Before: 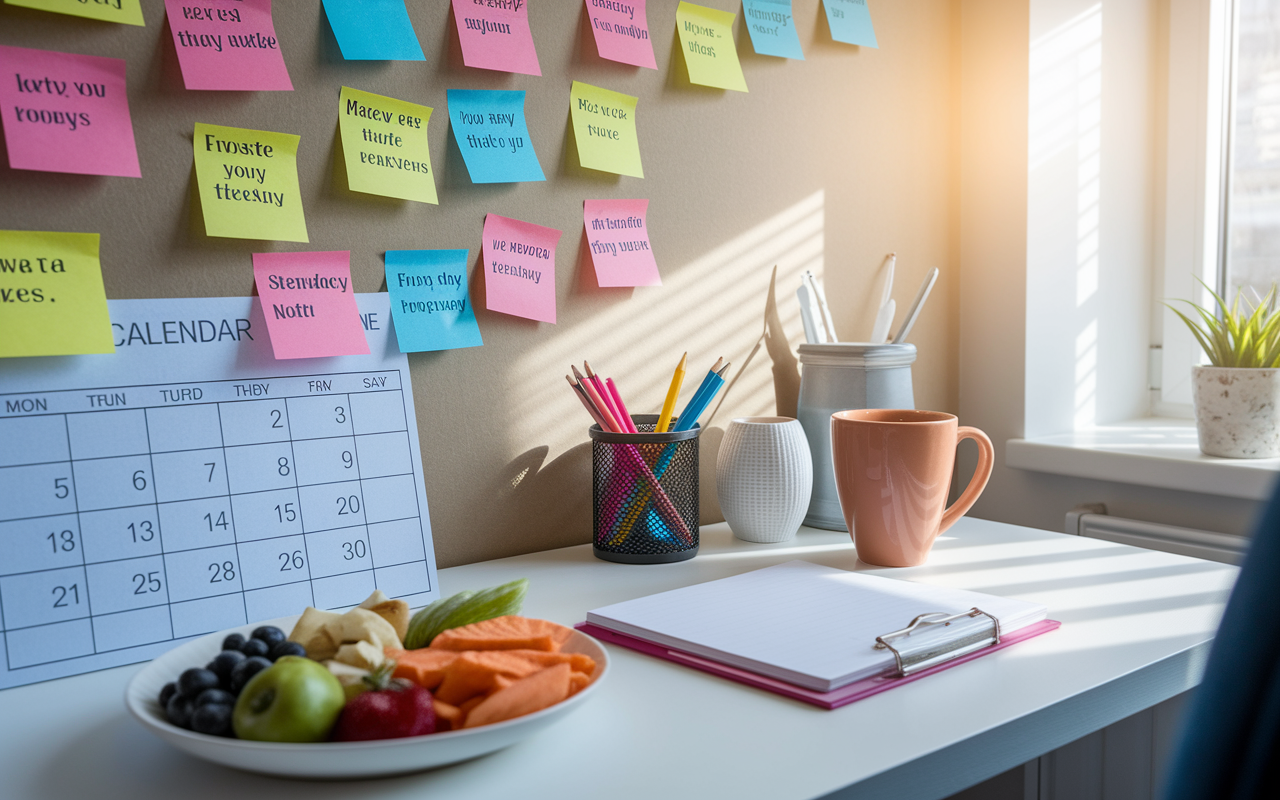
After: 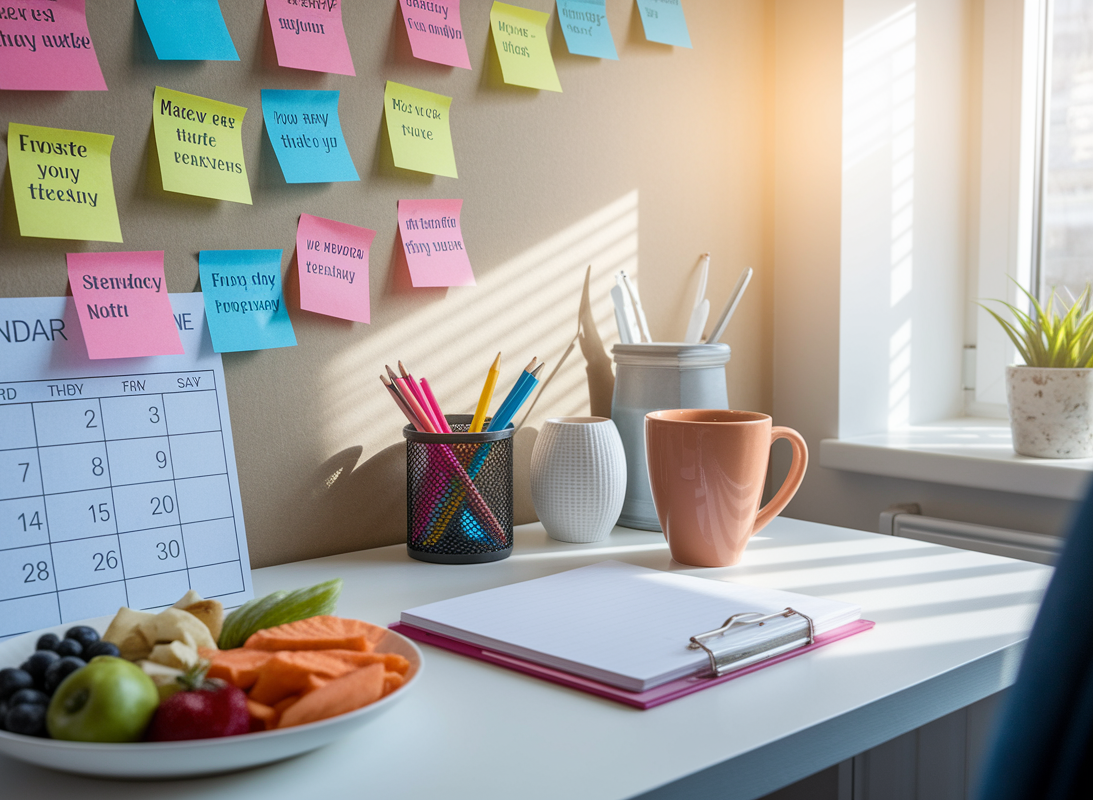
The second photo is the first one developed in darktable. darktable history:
crop and rotate: left 14.593%
